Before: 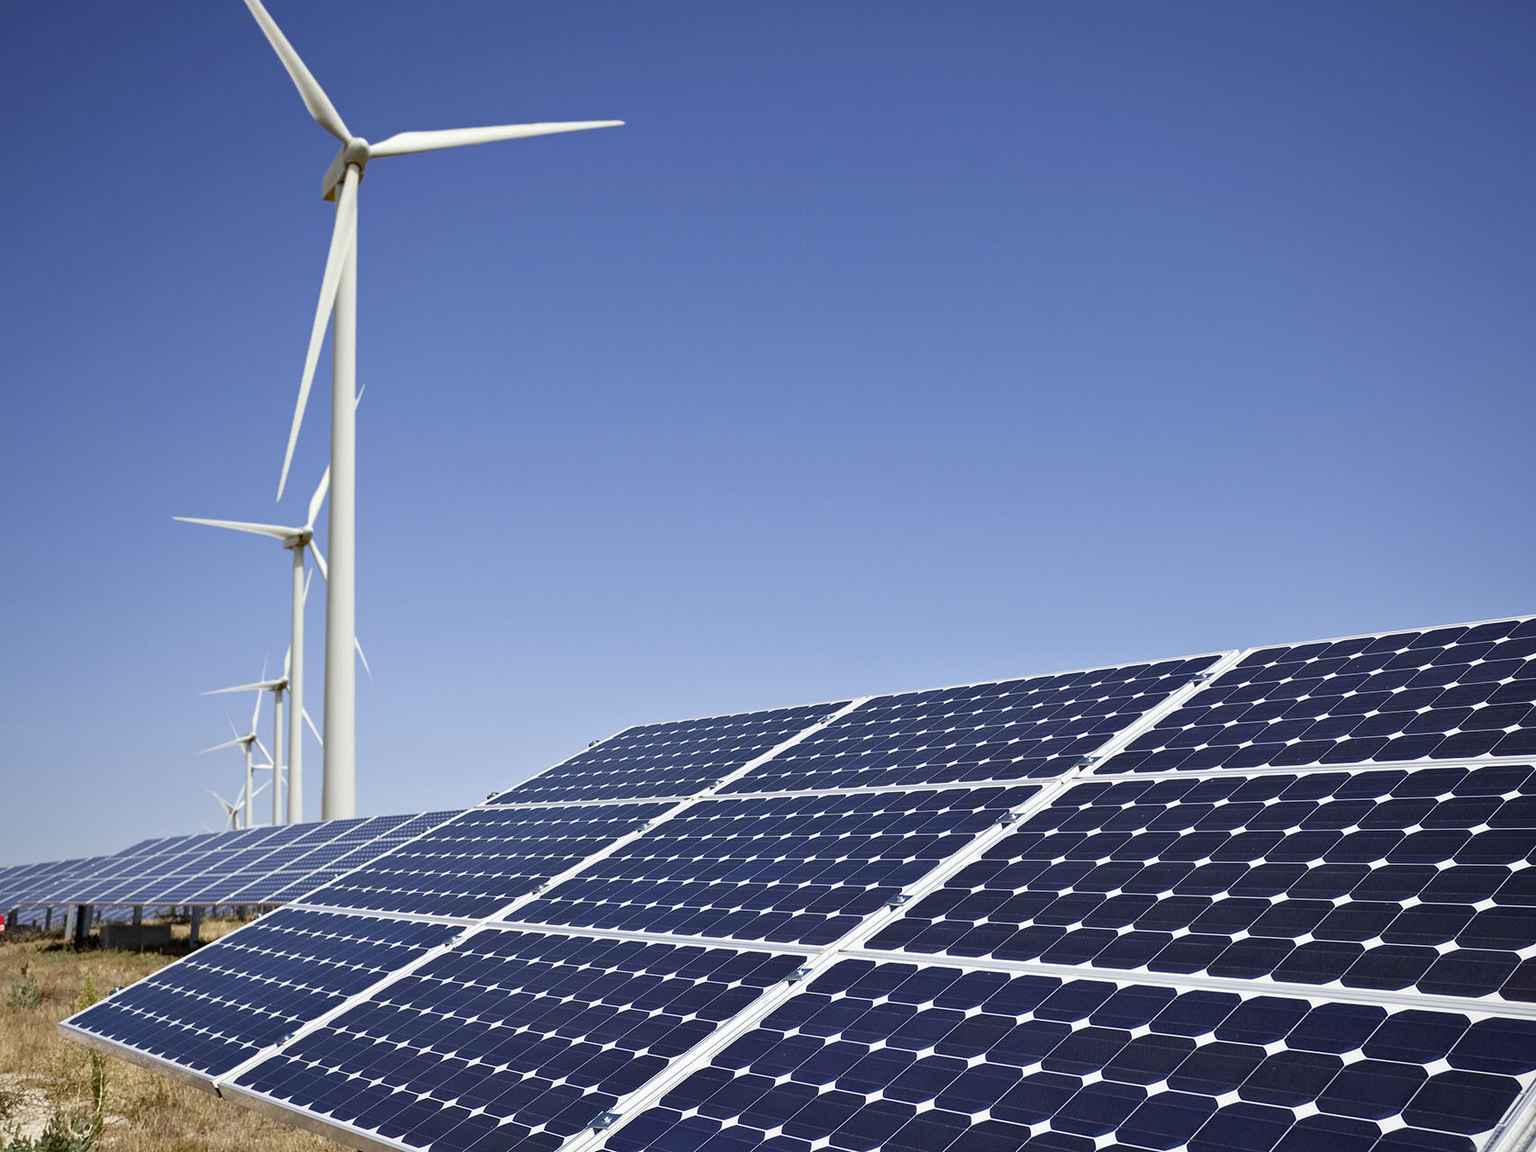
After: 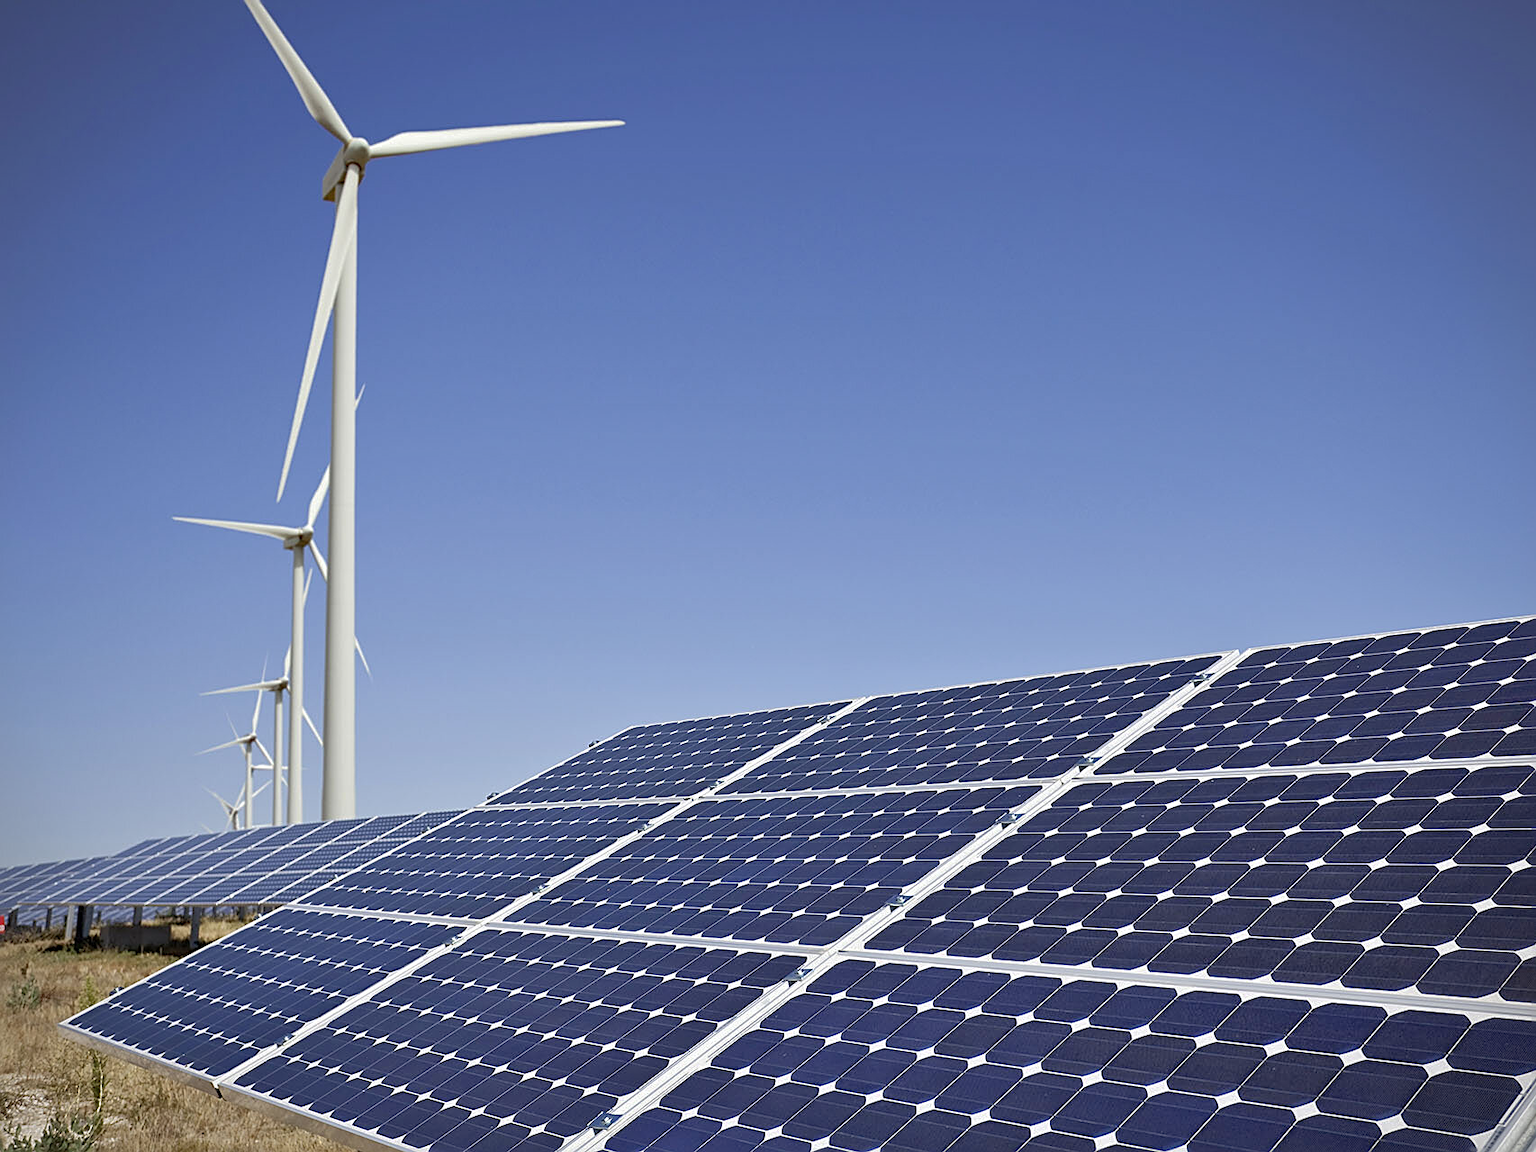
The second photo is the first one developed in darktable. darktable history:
sharpen: on, module defaults
shadows and highlights: on, module defaults
vignetting: fall-off start 97.38%, fall-off radius 77.88%, width/height ratio 1.109, unbound false
